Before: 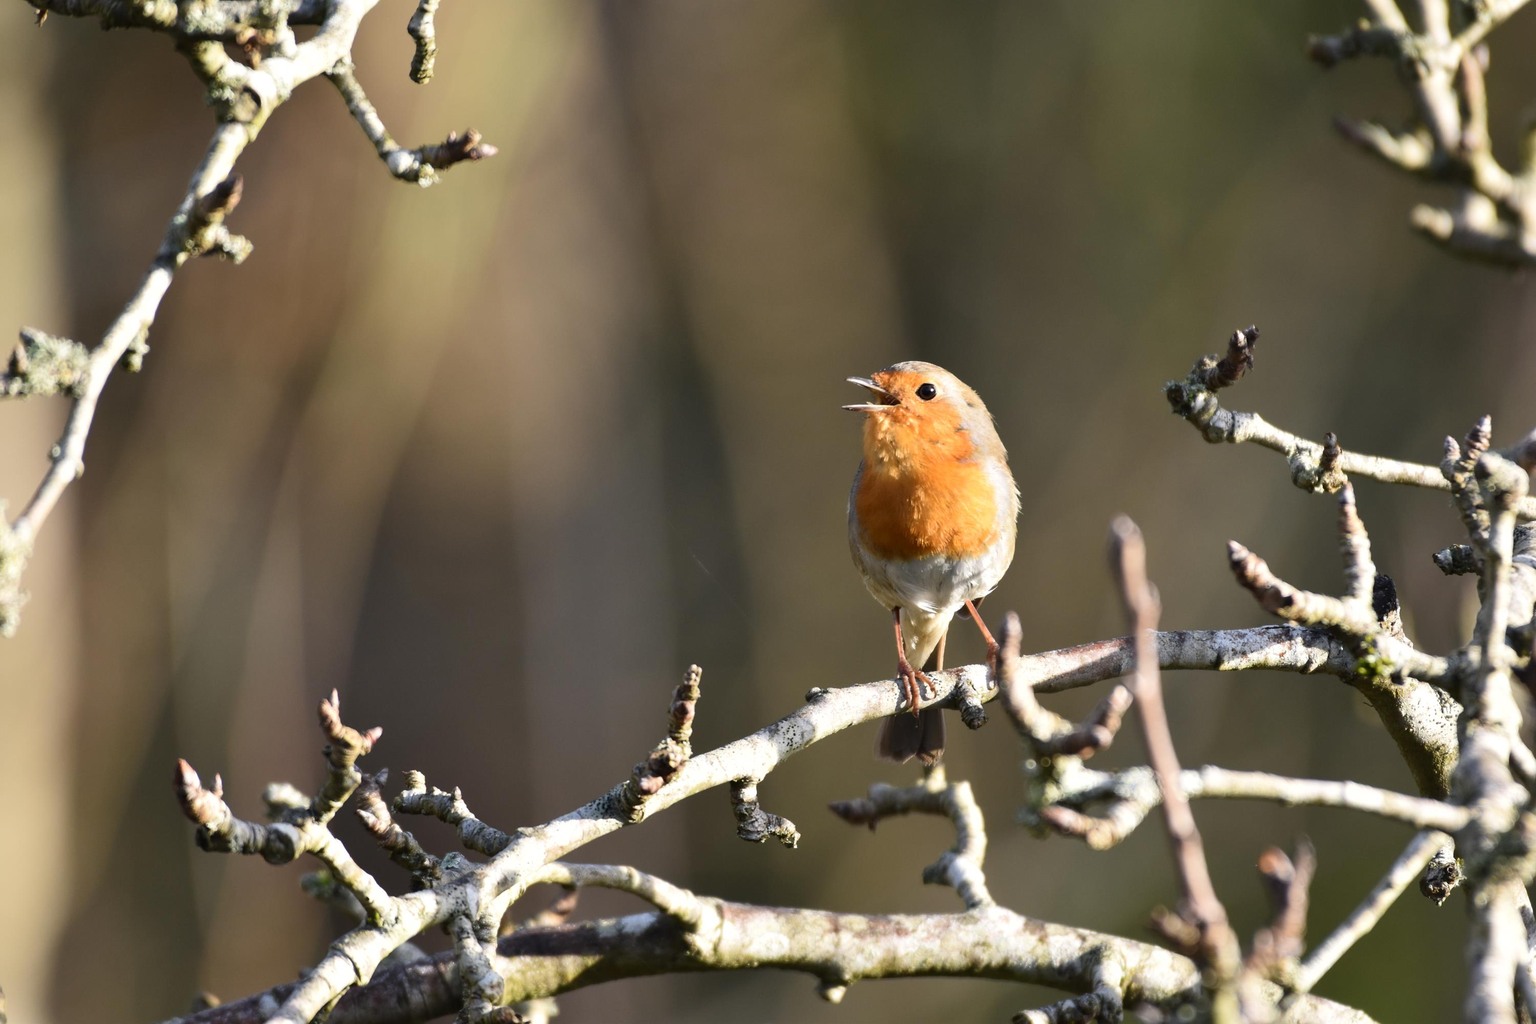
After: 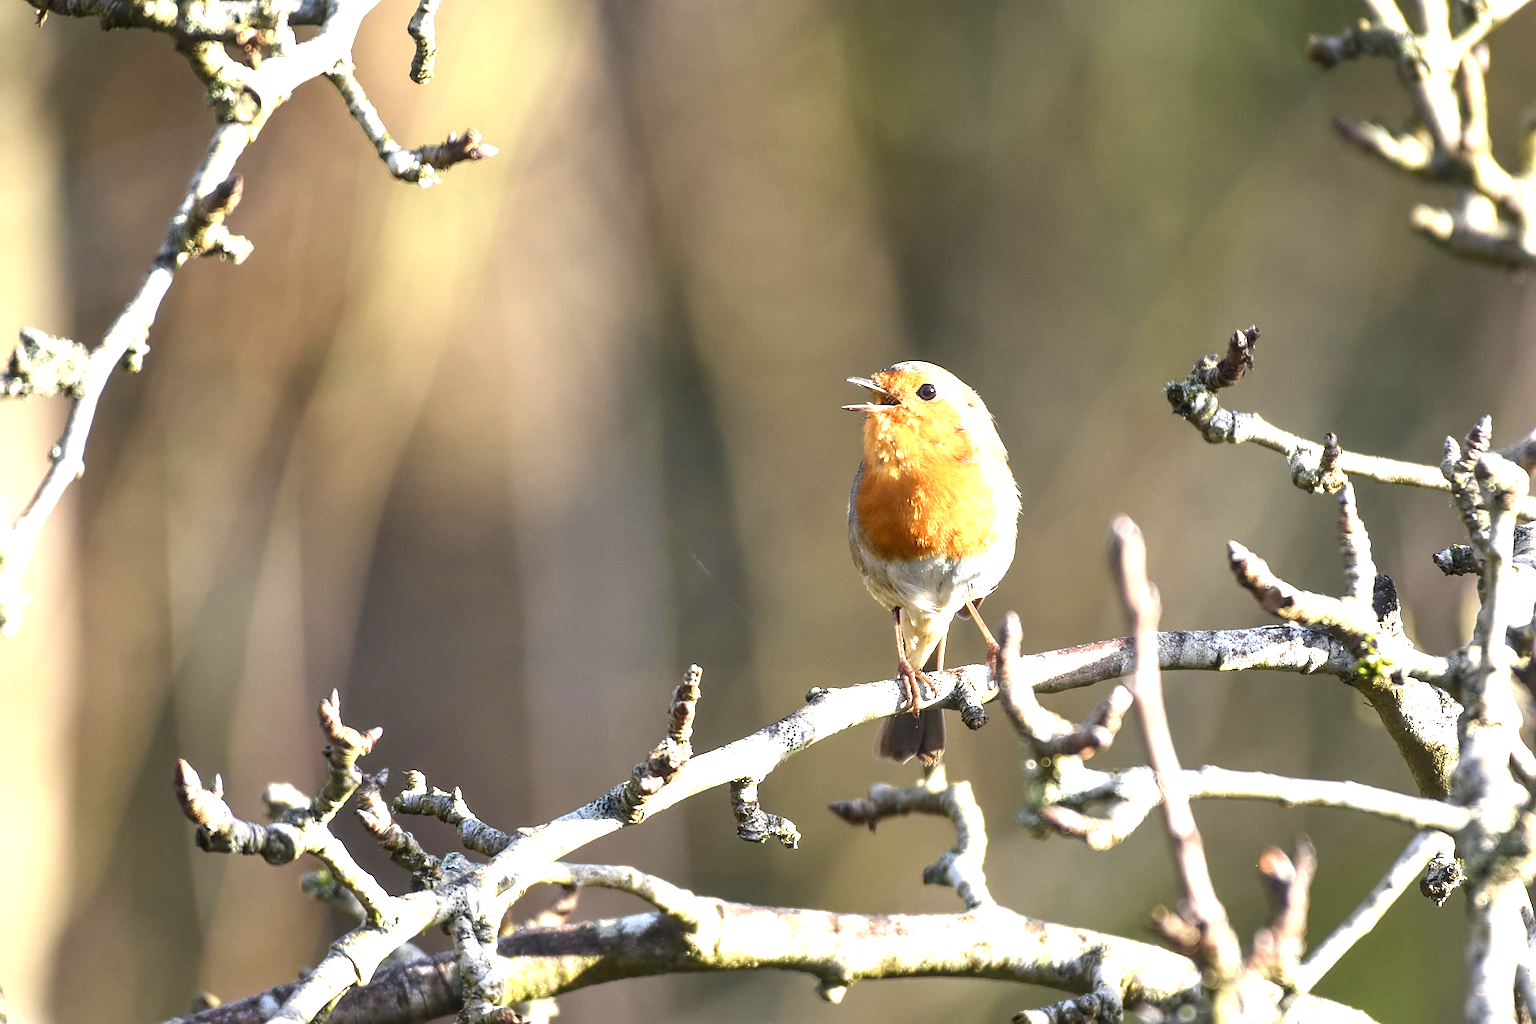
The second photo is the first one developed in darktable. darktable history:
exposure: black level correction 0, exposure 1.098 EV, compensate exposure bias true, compensate highlight preservation false
sharpen: on, module defaults
local contrast: on, module defaults
